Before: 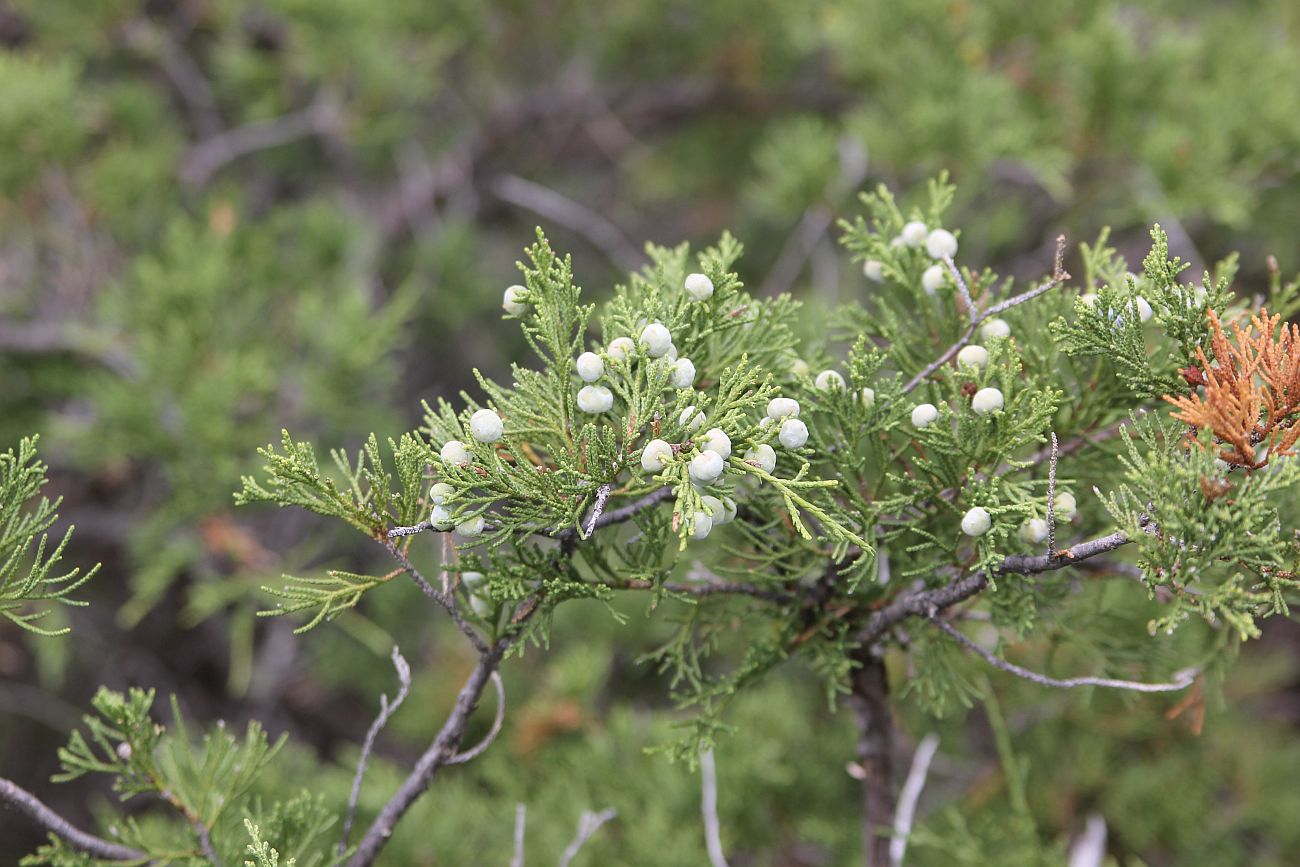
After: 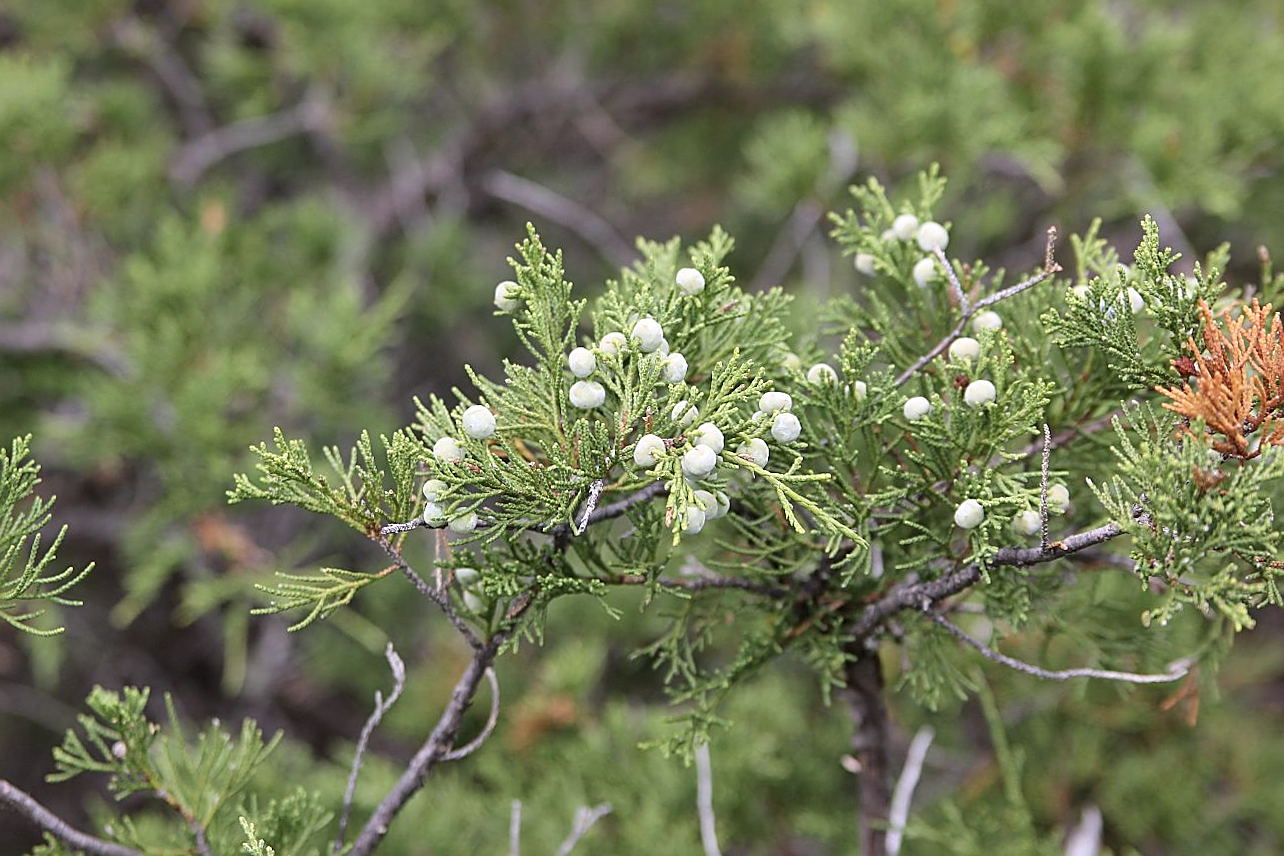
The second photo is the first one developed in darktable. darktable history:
sharpen: on, module defaults
local contrast: mode bilateral grid, contrast 20, coarseness 50, detail 120%, midtone range 0.2
rotate and perspective: rotation -0.45°, automatic cropping original format, crop left 0.008, crop right 0.992, crop top 0.012, crop bottom 0.988
